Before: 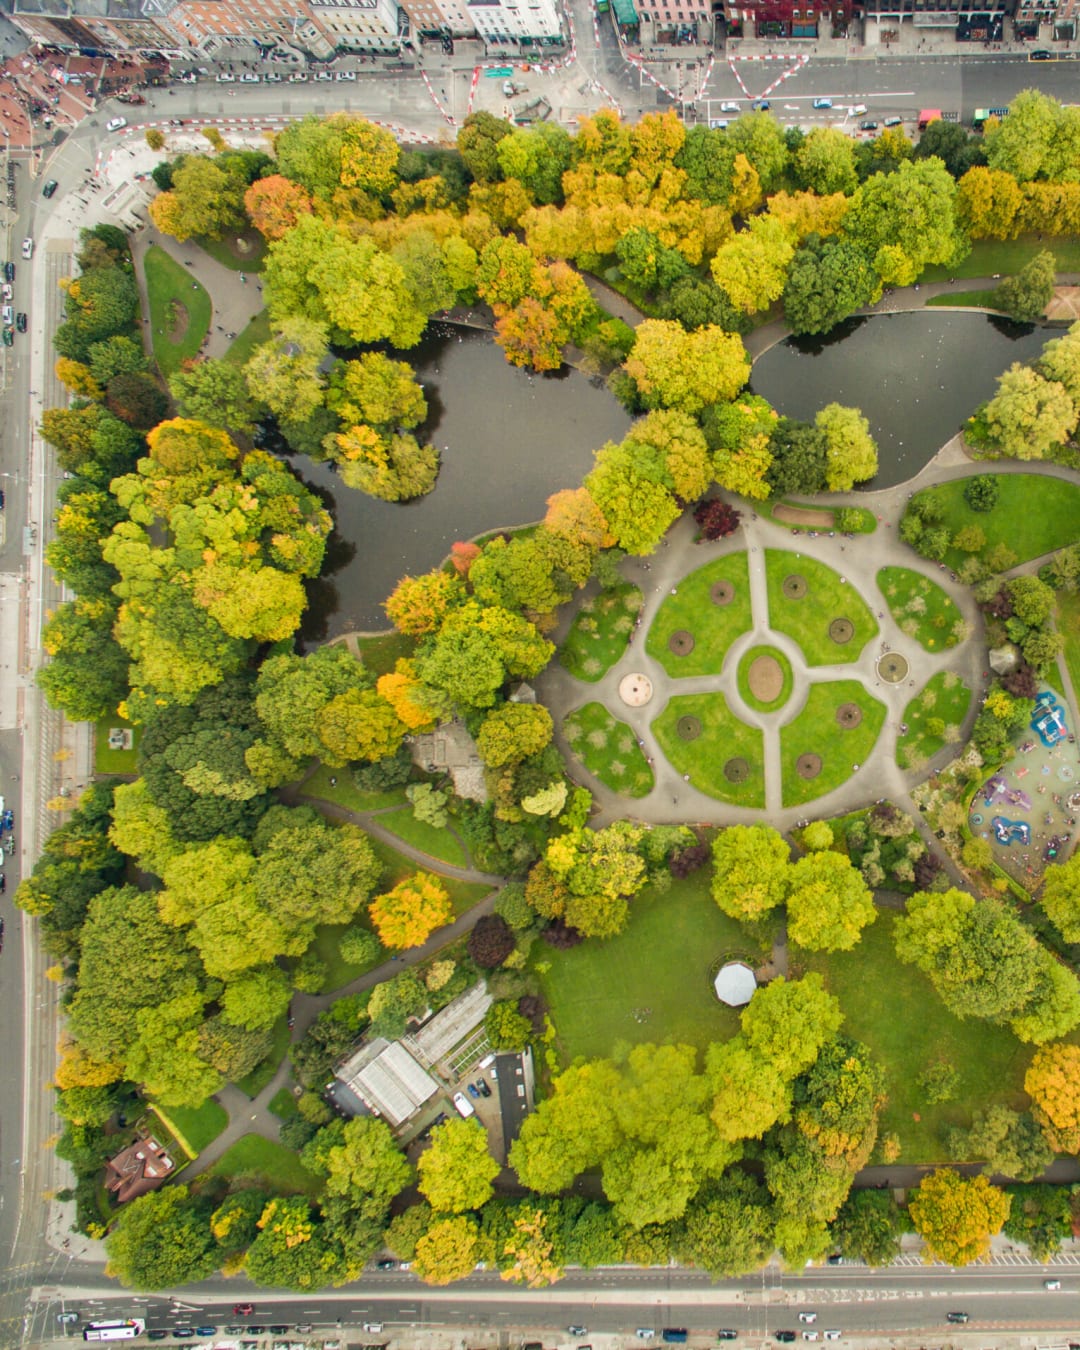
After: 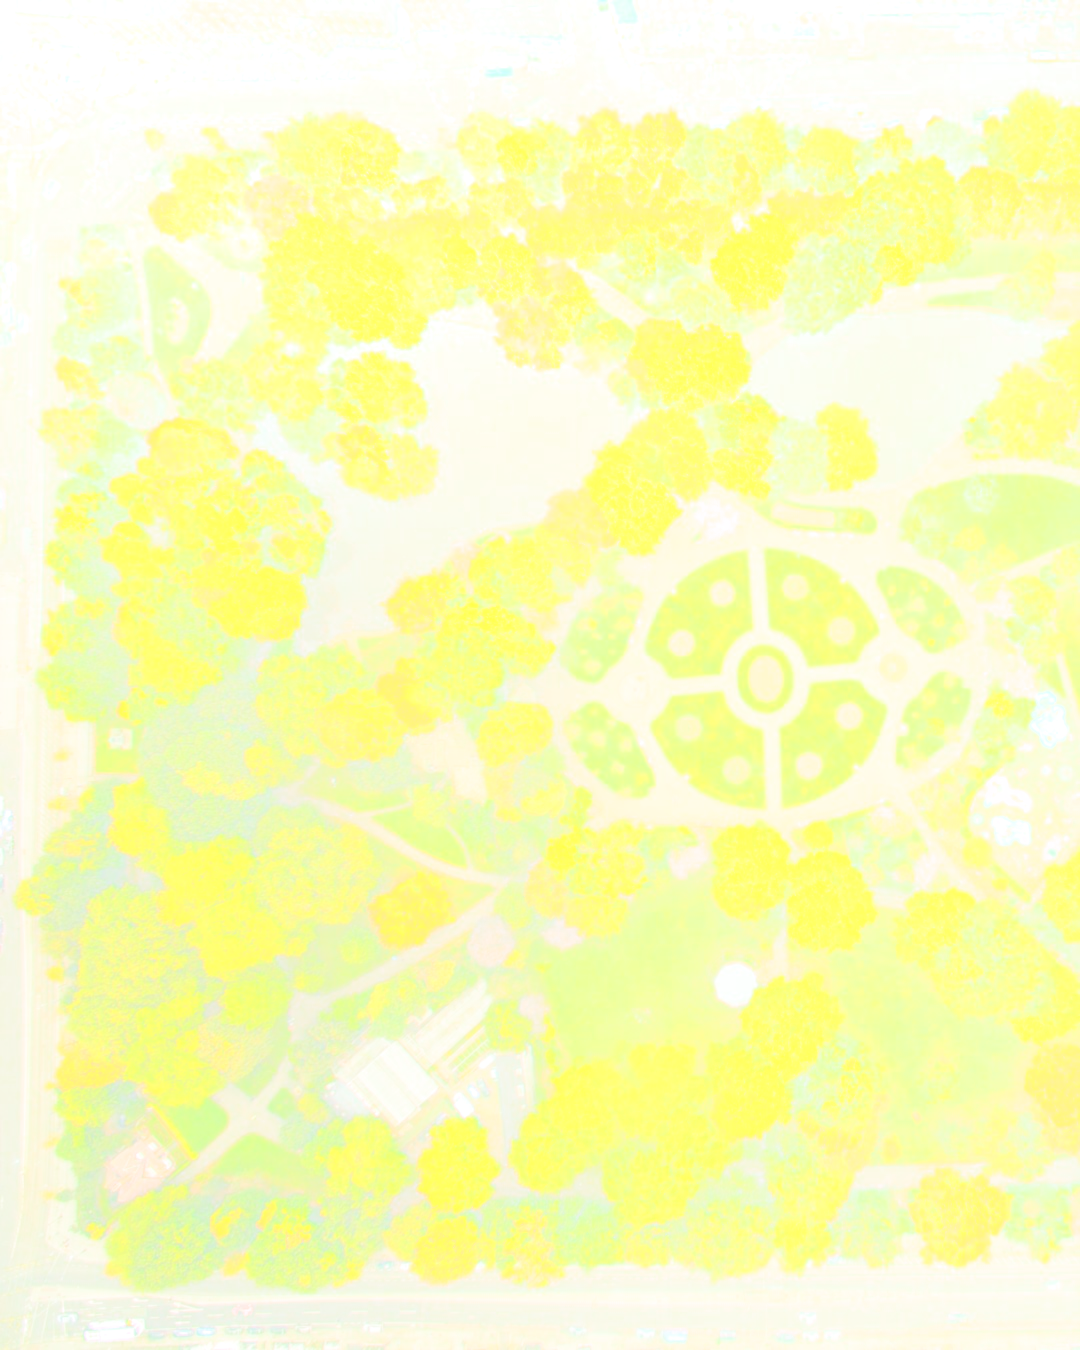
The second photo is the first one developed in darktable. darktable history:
local contrast: highlights 19%, detail 186%
split-toning: on, module defaults
bloom: size 85%, threshold 5%, strength 85%
